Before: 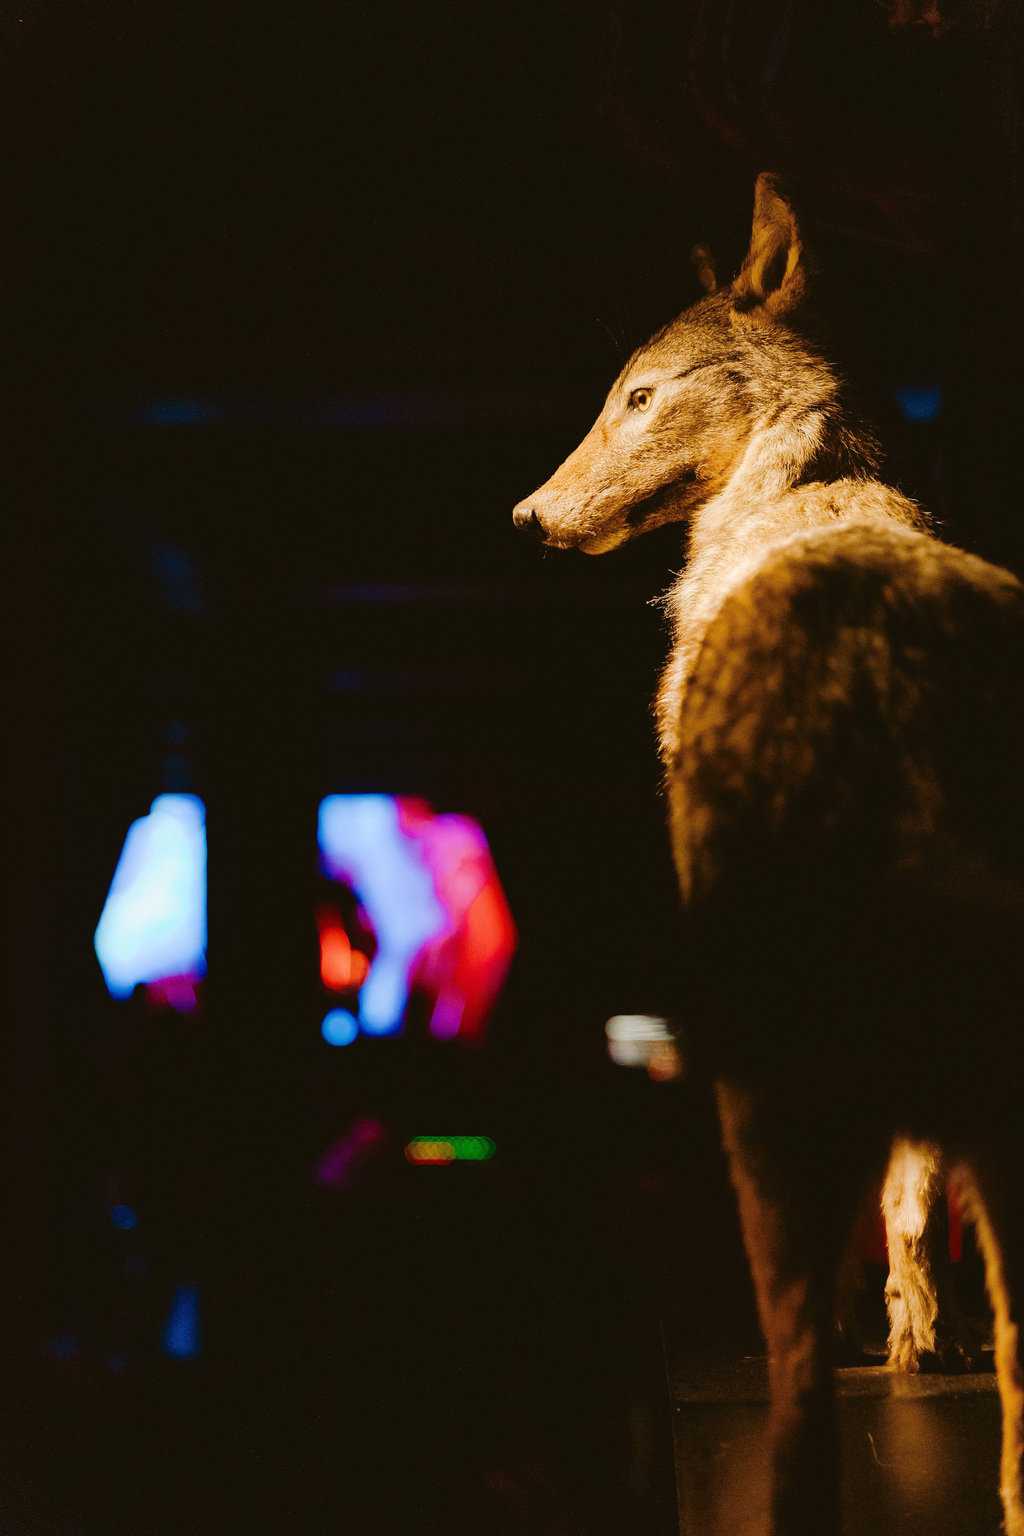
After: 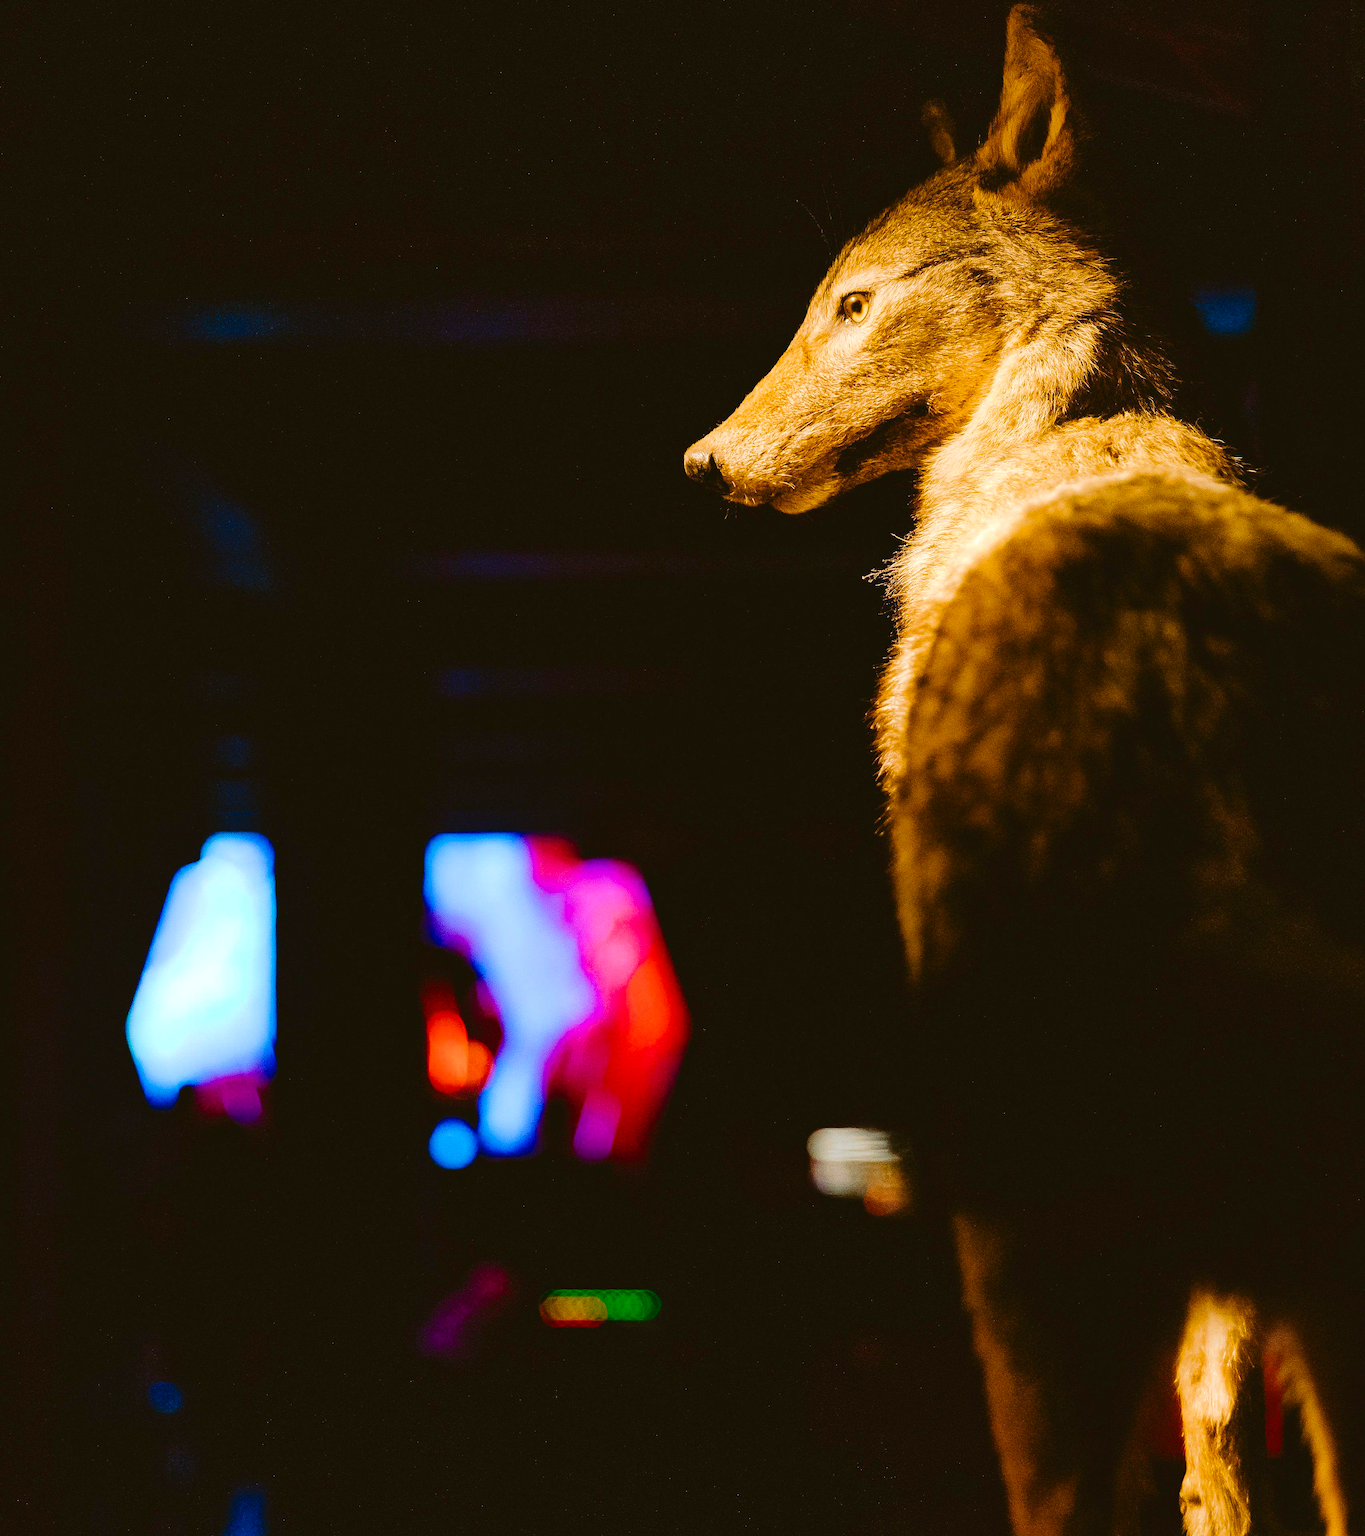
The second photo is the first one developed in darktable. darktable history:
exposure: exposure 0.178 EV, compensate exposure bias true, compensate highlight preservation false
crop: top 11.038%, bottom 13.962%
color balance rgb: perceptual saturation grading › global saturation 20%, global vibrance 20%
